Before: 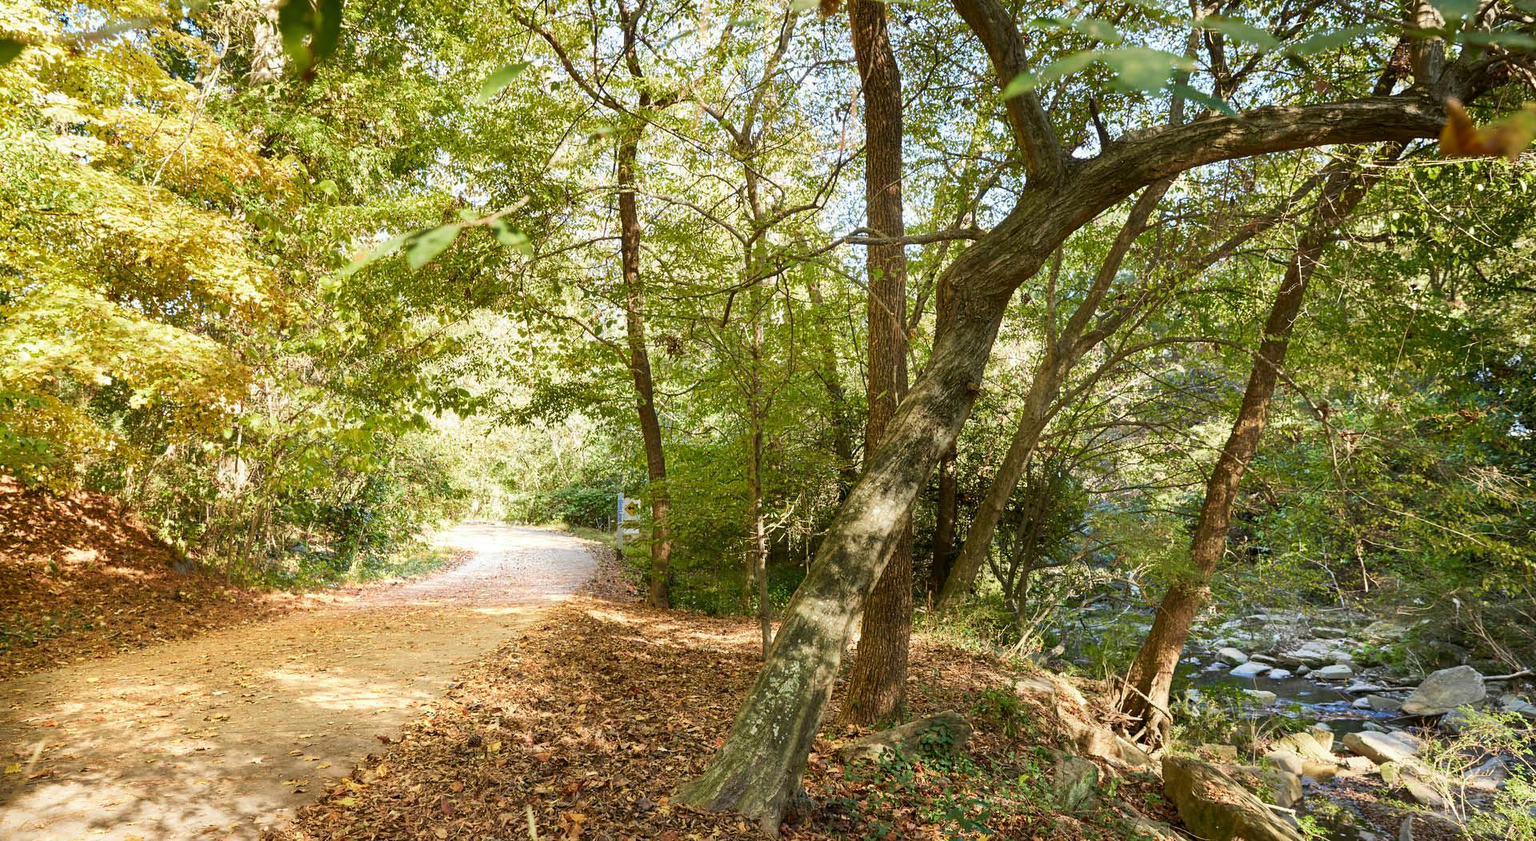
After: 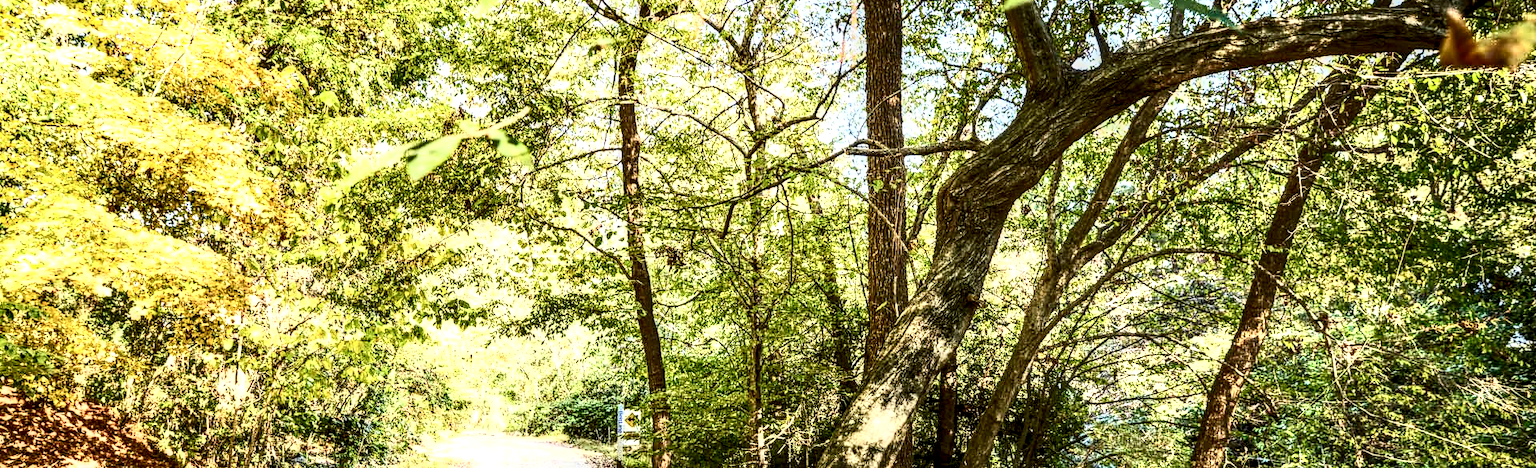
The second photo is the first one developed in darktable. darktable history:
contrast brightness saturation: contrast 0.635, brightness 0.345, saturation 0.14
crop and rotate: top 10.589%, bottom 33.577%
local contrast: highlights 13%, shadows 38%, detail 184%, midtone range 0.473
tone equalizer: edges refinement/feathering 500, mask exposure compensation -1.57 EV, preserve details no
